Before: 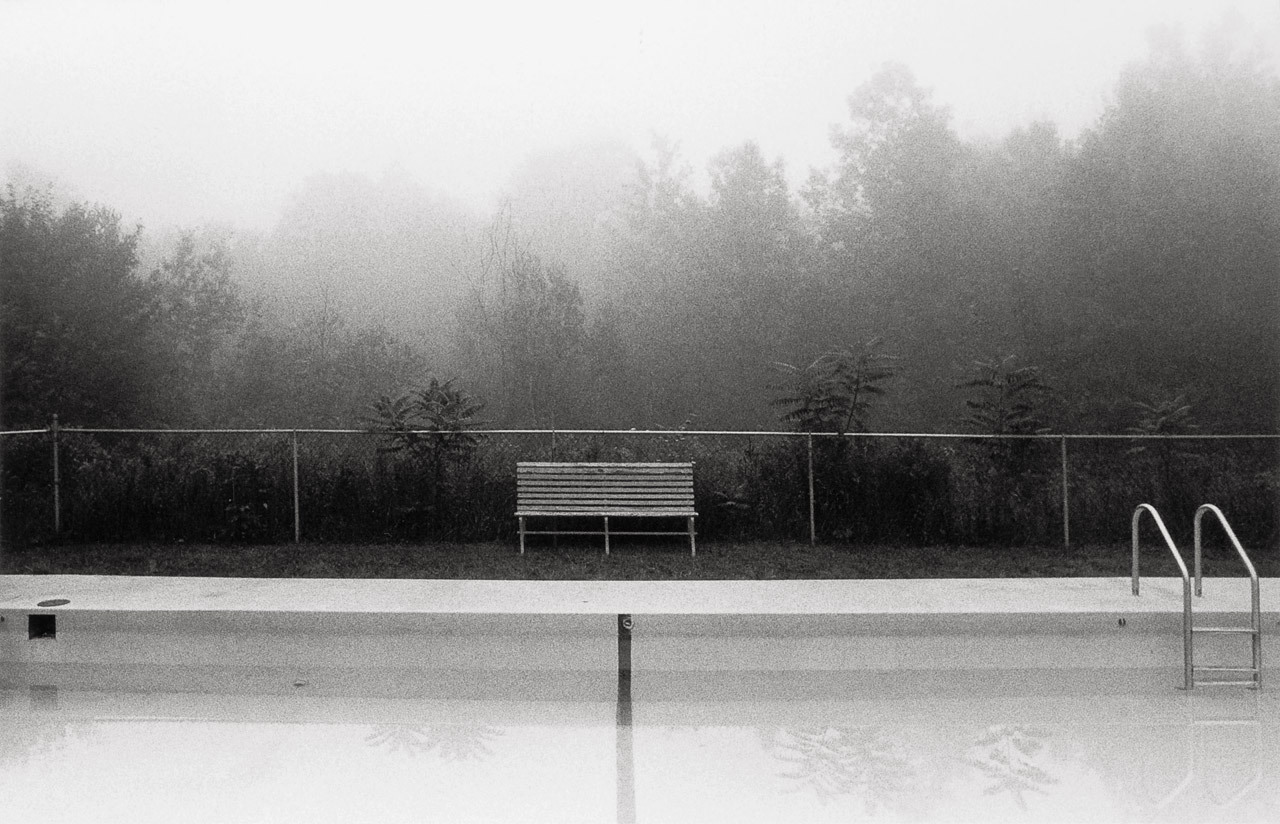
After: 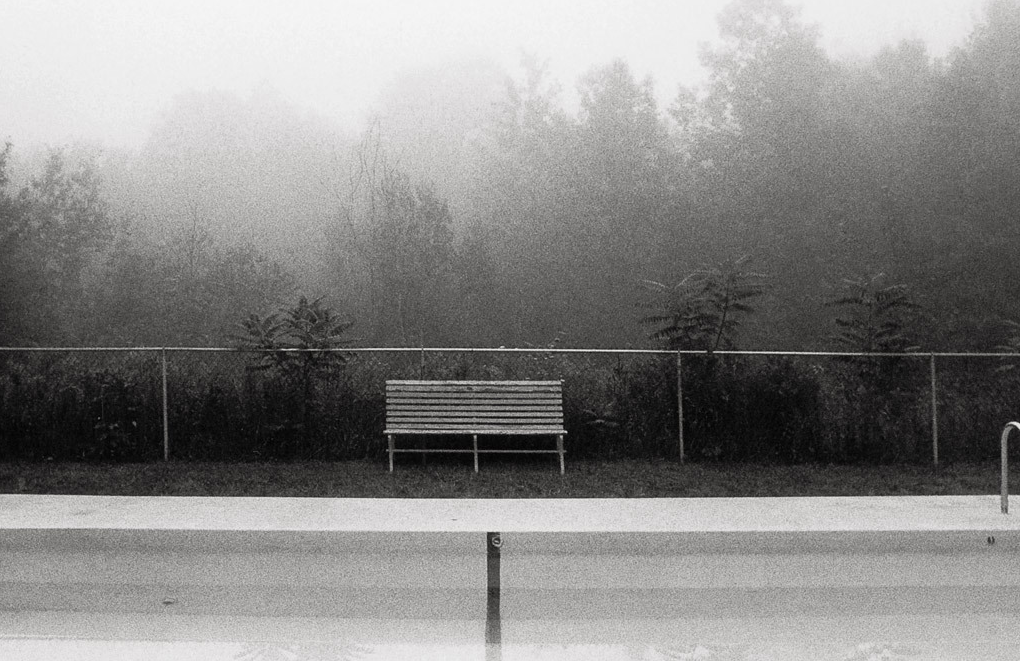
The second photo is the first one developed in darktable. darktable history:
crop and rotate: left 10.277%, top 9.979%, right 9.991%, bottom 9.745%
